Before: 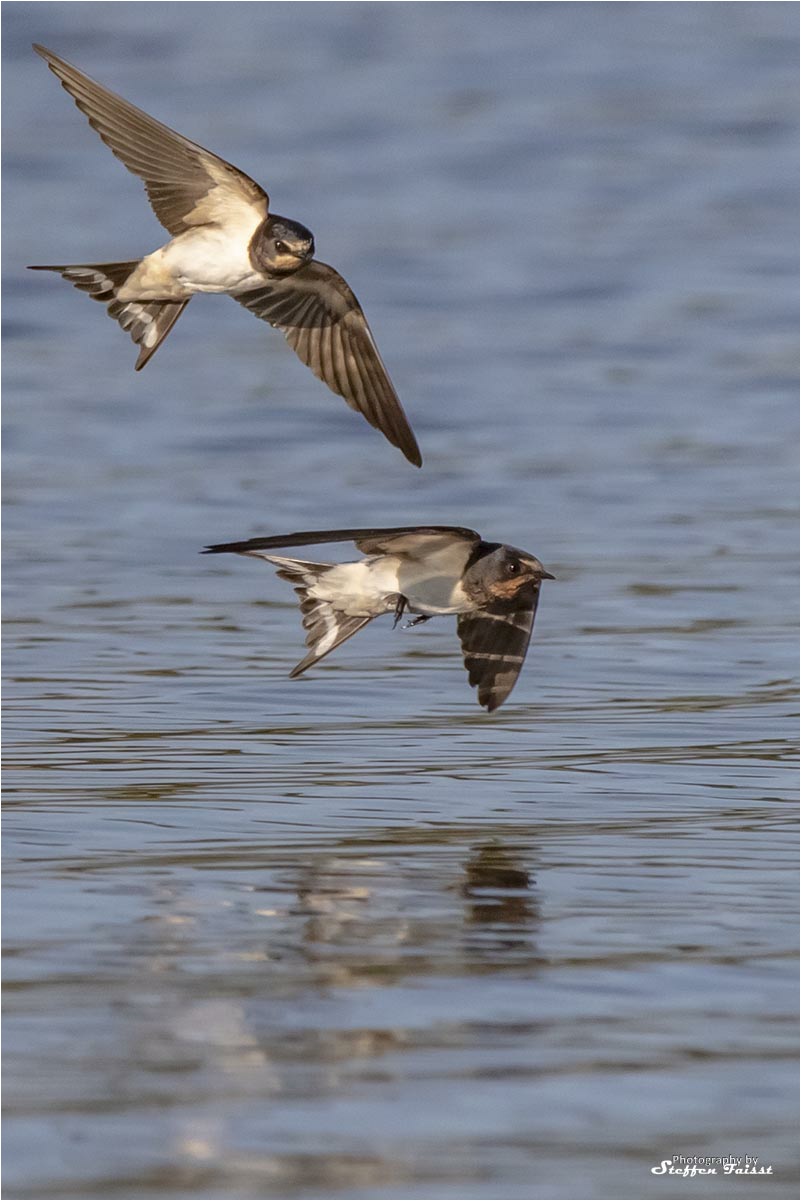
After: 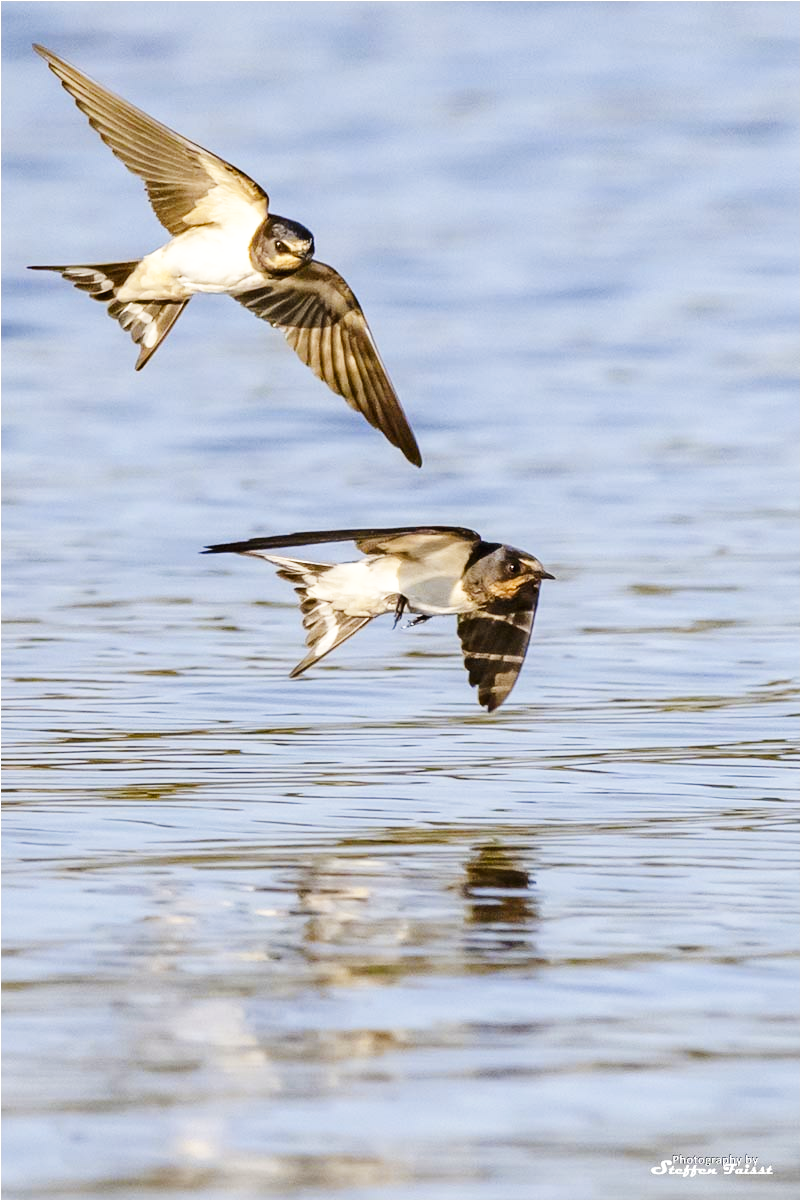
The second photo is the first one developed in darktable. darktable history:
color contrast: green-magenta contrast 0.85, blue-yellow contrast 1.25, unbound 0
base curve: curves: ch0 [(0, 0.003) (0.001, 0.002) (0.006, 0.004) (0.02, 0.022) (0.048, 0.086) (0.094, 0.234) (0.162, 0.431) (0.258, 0.629) (0.385, 0.8) (0.548, 0.918) (0.751, 0.988) (1, 1)], preserve colors none
